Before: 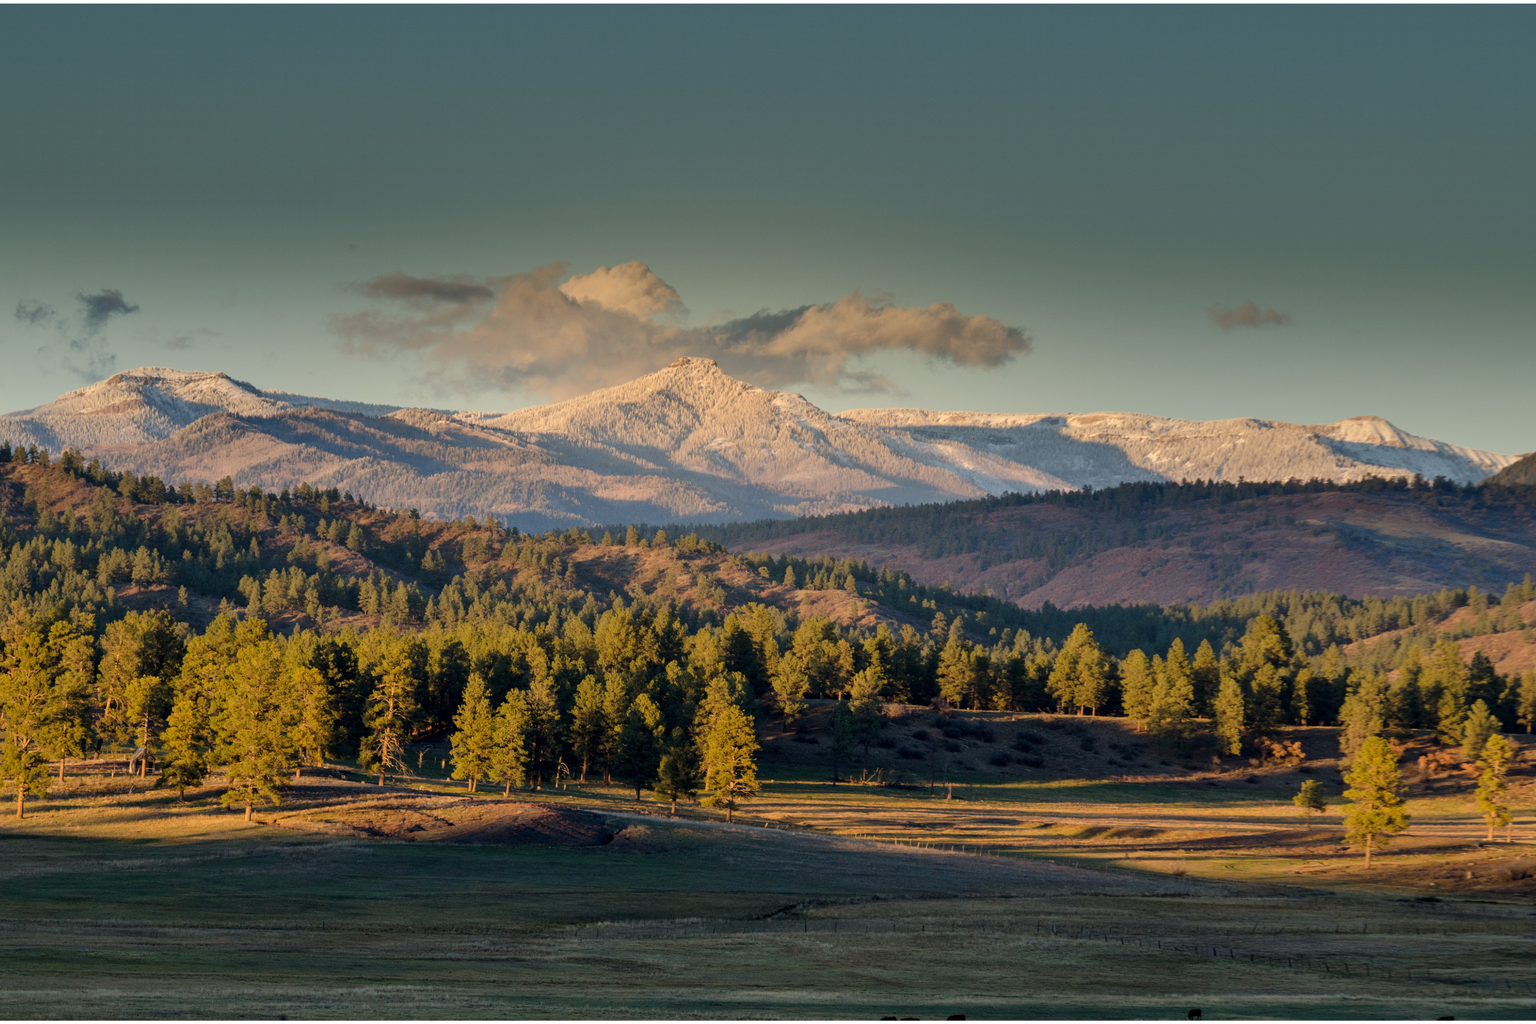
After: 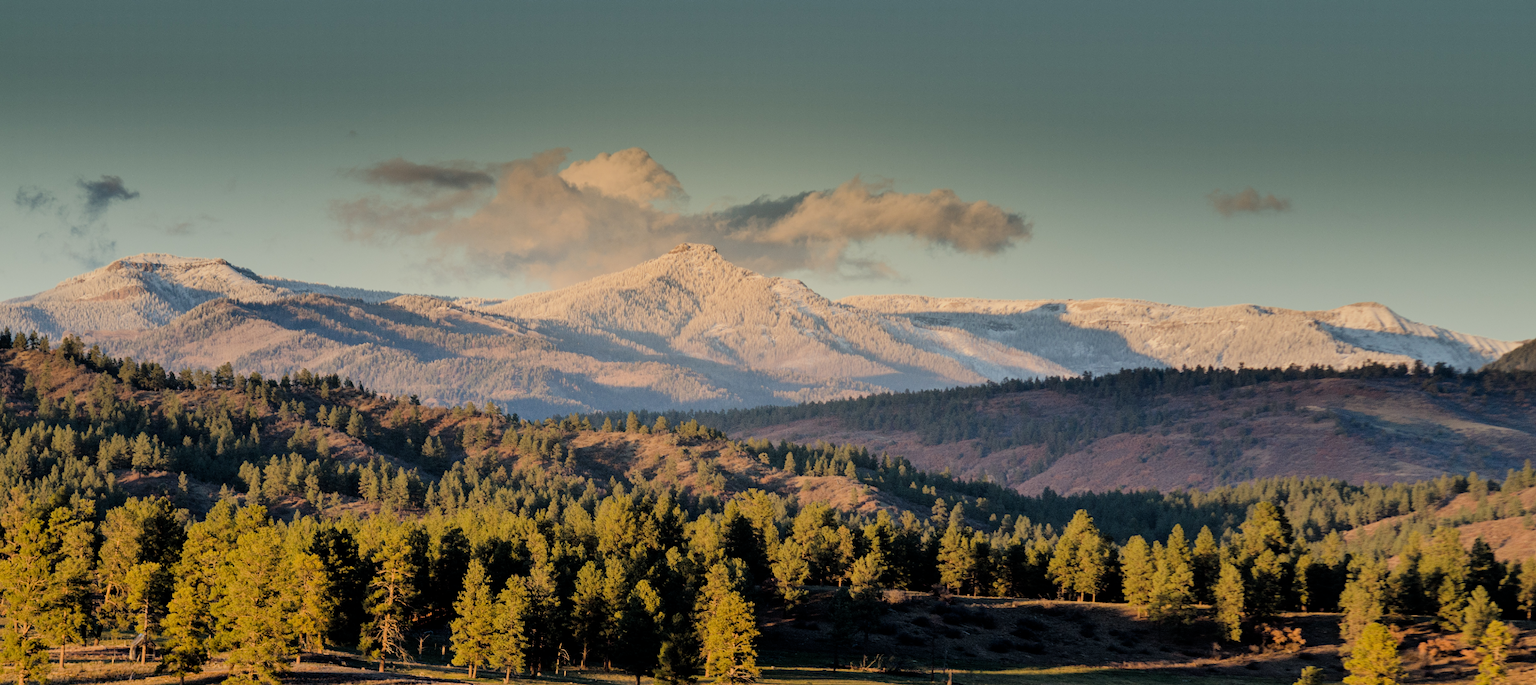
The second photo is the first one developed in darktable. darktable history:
exposure: exposure 0.211 EV, compensate highlight preservation false
crop: top 11.152%, bottom 21.911%
filmic rgb: middle gray luminance 28.86%, black relative exposure -10.24 EV, white relative exposure 5.48 EV, target black luminance 0%, hardness 3.97, latitude 2.76%, contrast 1.124, highlights saturation mix 5.8%, shadows ↔ highlights balance 15.29%
